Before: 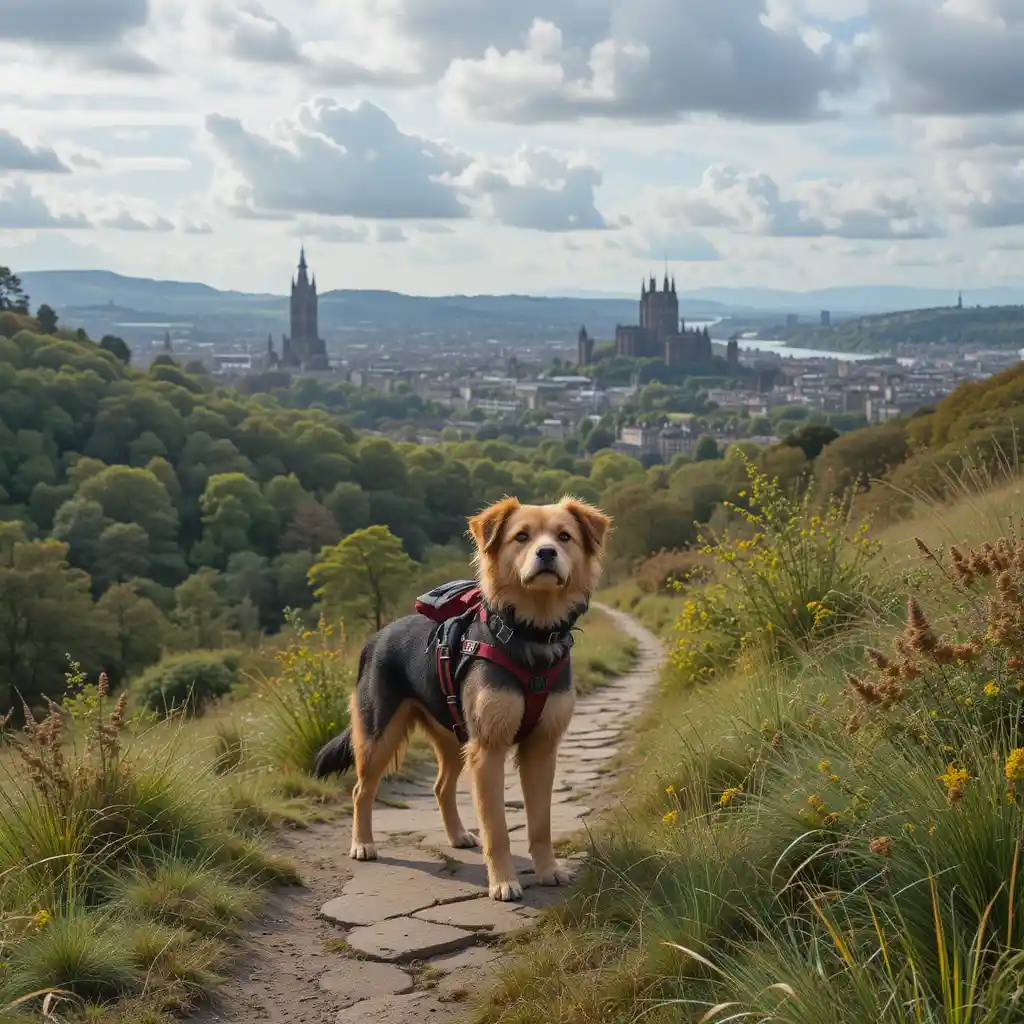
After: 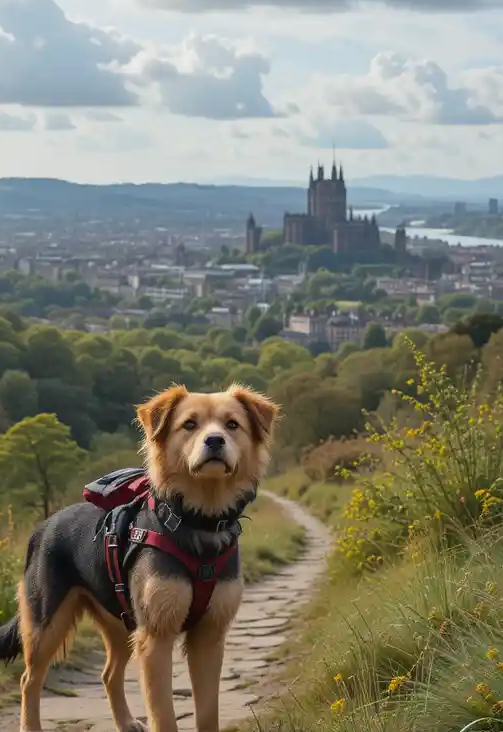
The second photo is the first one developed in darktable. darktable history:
crop: left 32.506%, top 10.954%, right 18.361%, bottom 17.516%
